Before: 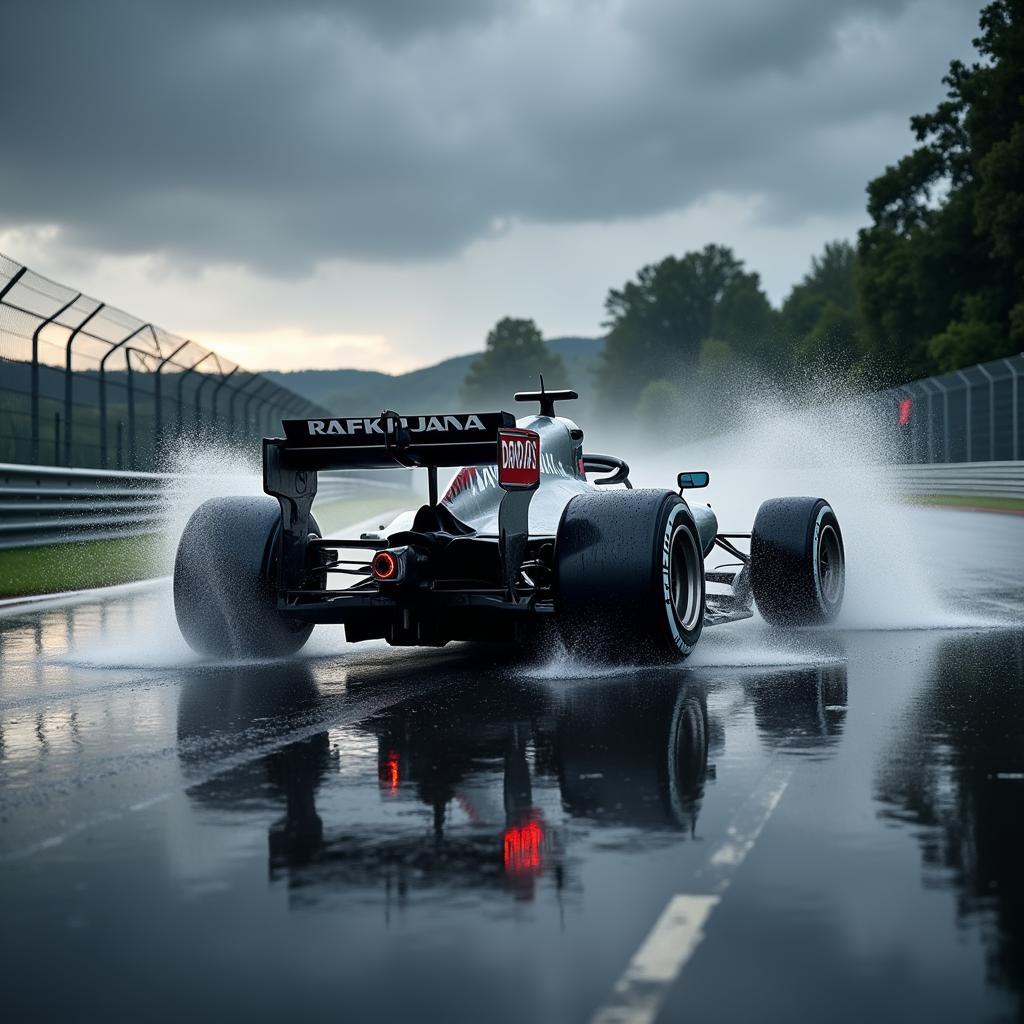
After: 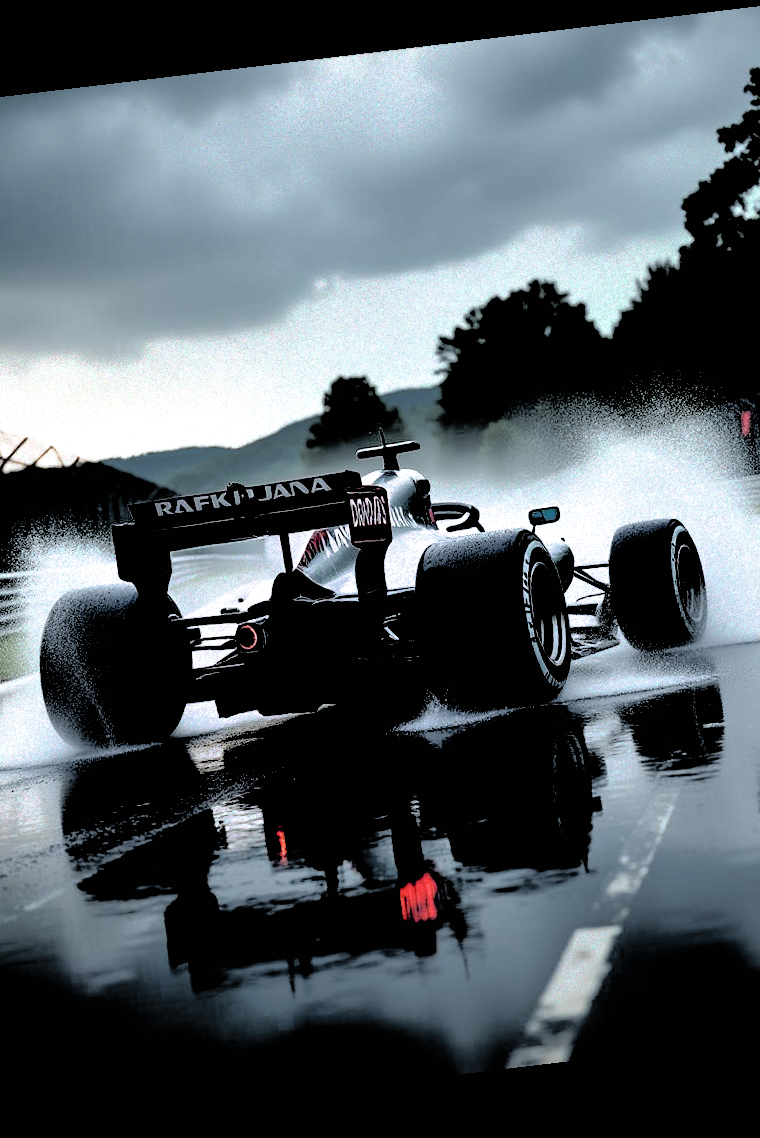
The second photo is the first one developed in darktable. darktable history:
crop and rotate: left 17.732%, right 15.423%
rotate and perspective: rotation -6.83°, automatic cropping off
shadows and highlights: on, module defaults
filmic rgb: black relative exposure -1 EV, white relative exposure 2.05 EV, hardness 1.52, contrast 2.25, enable highlight reconstruction true
